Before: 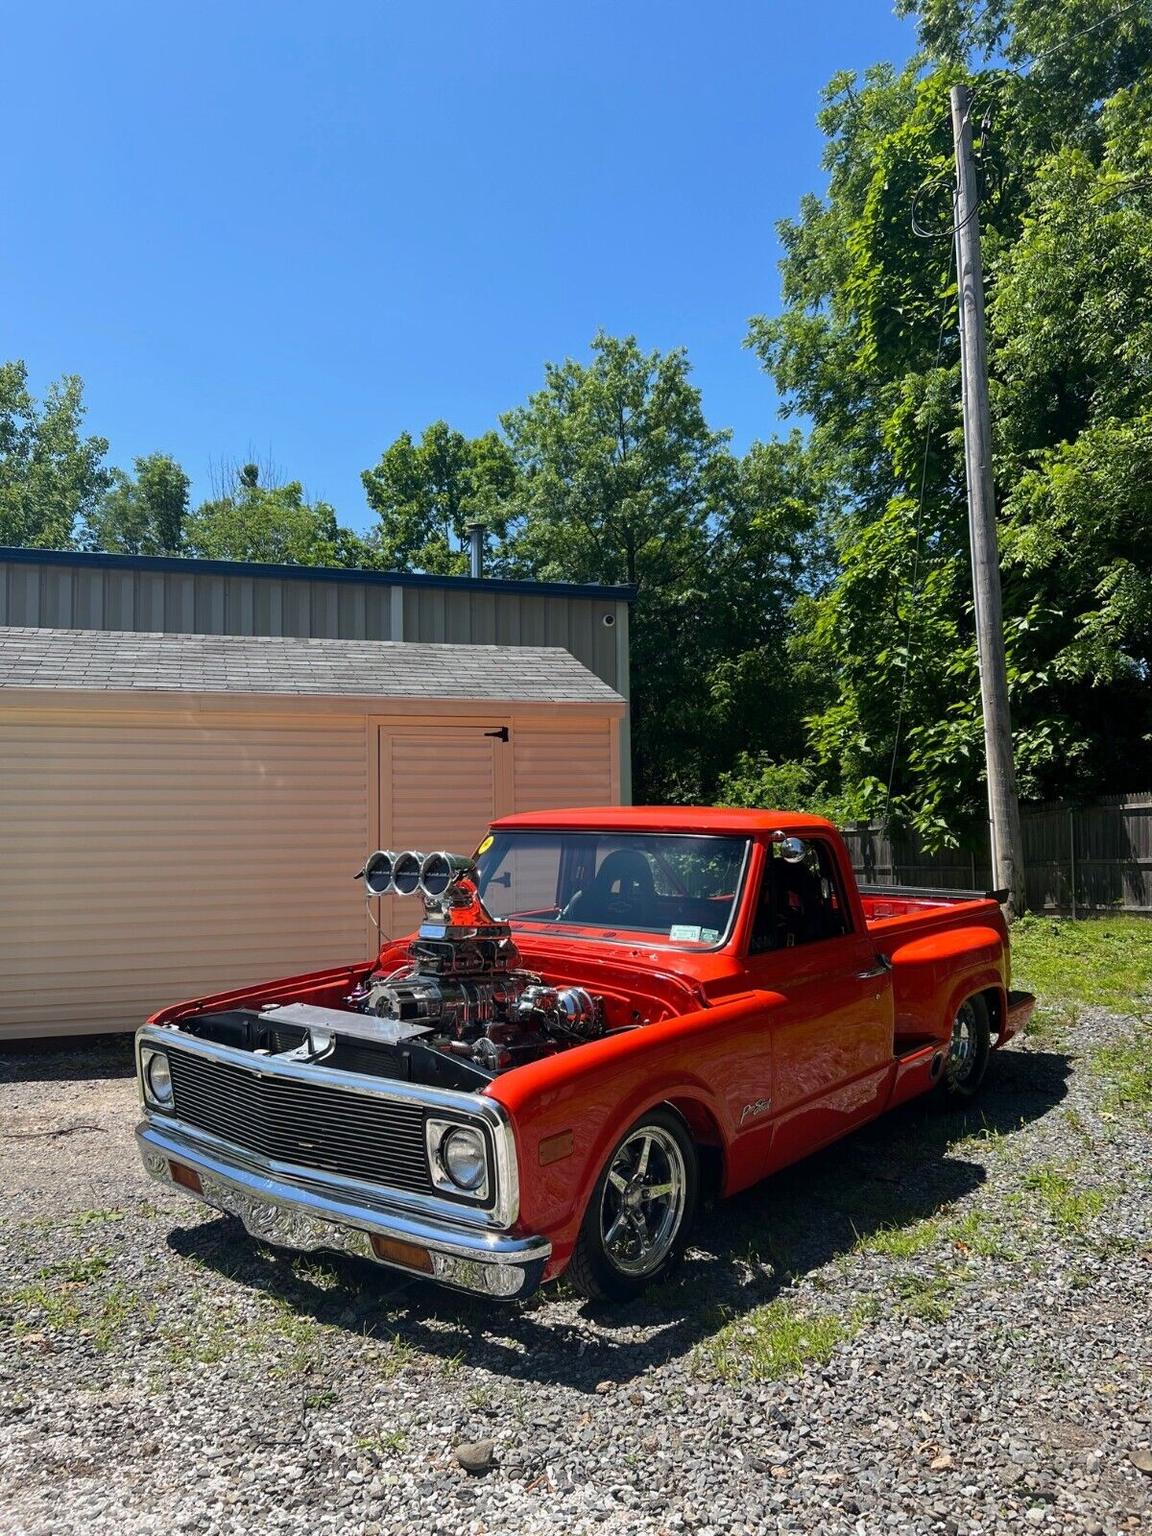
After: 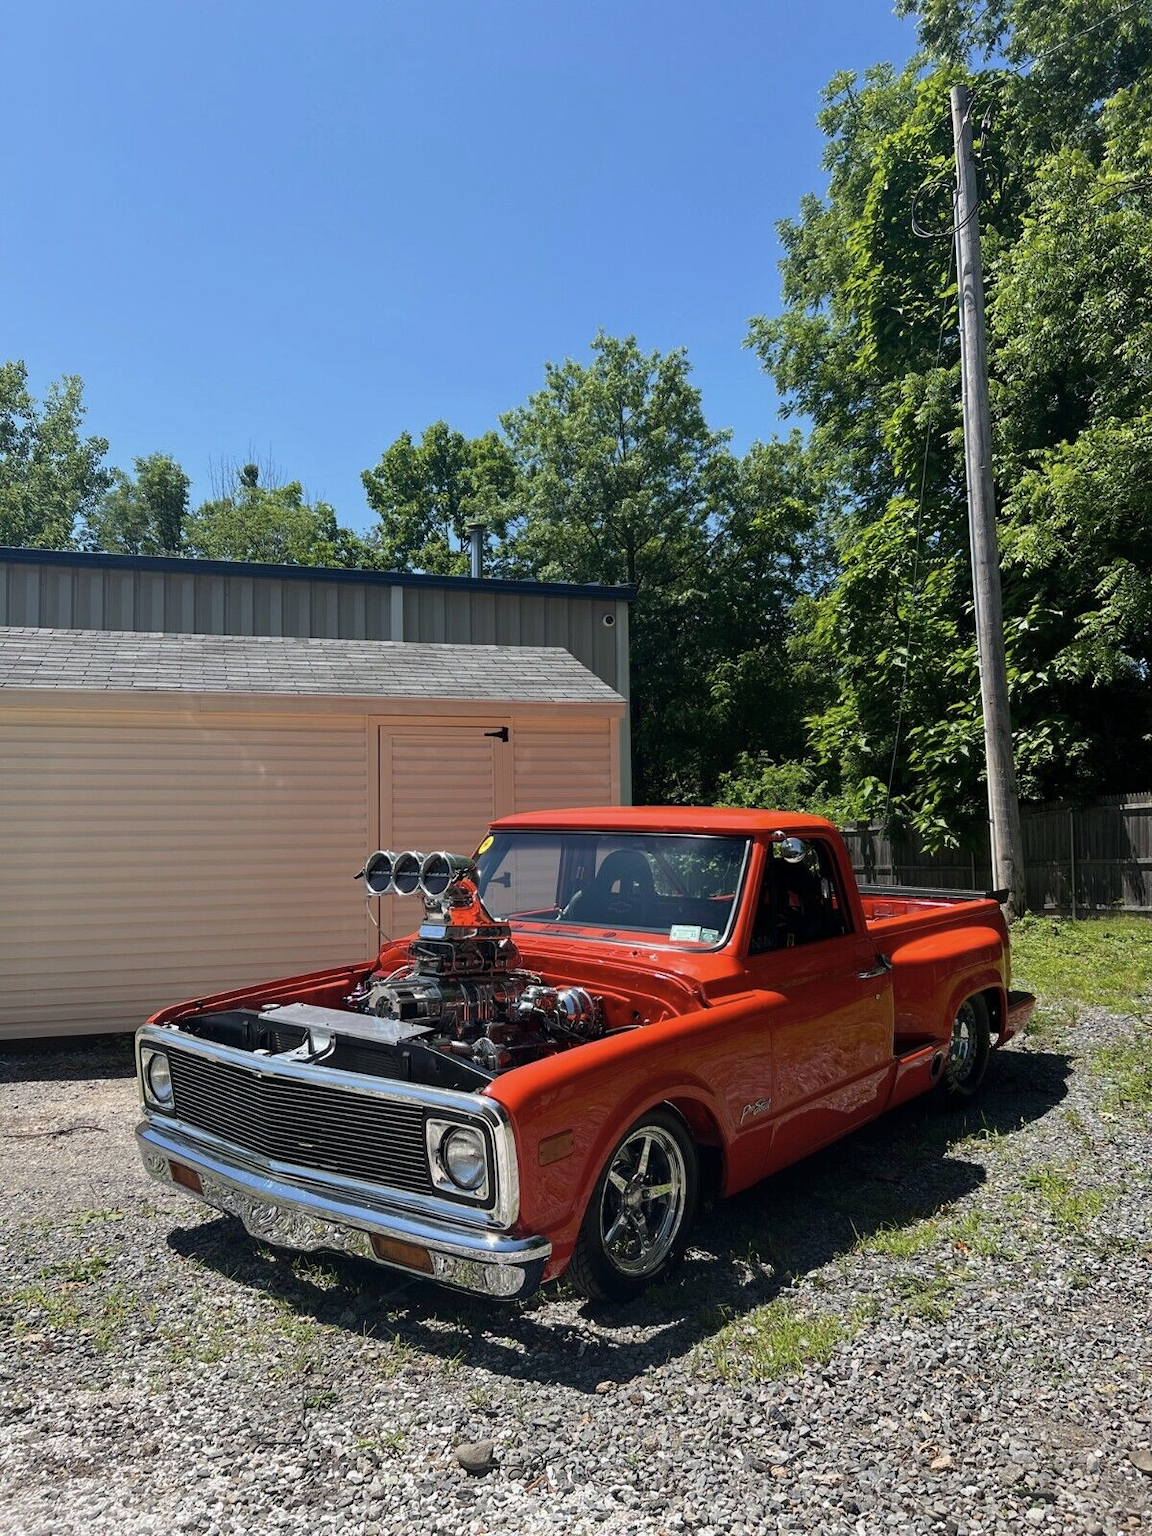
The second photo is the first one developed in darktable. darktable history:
color correction: highlights b* -0.057, saturation 0.832
